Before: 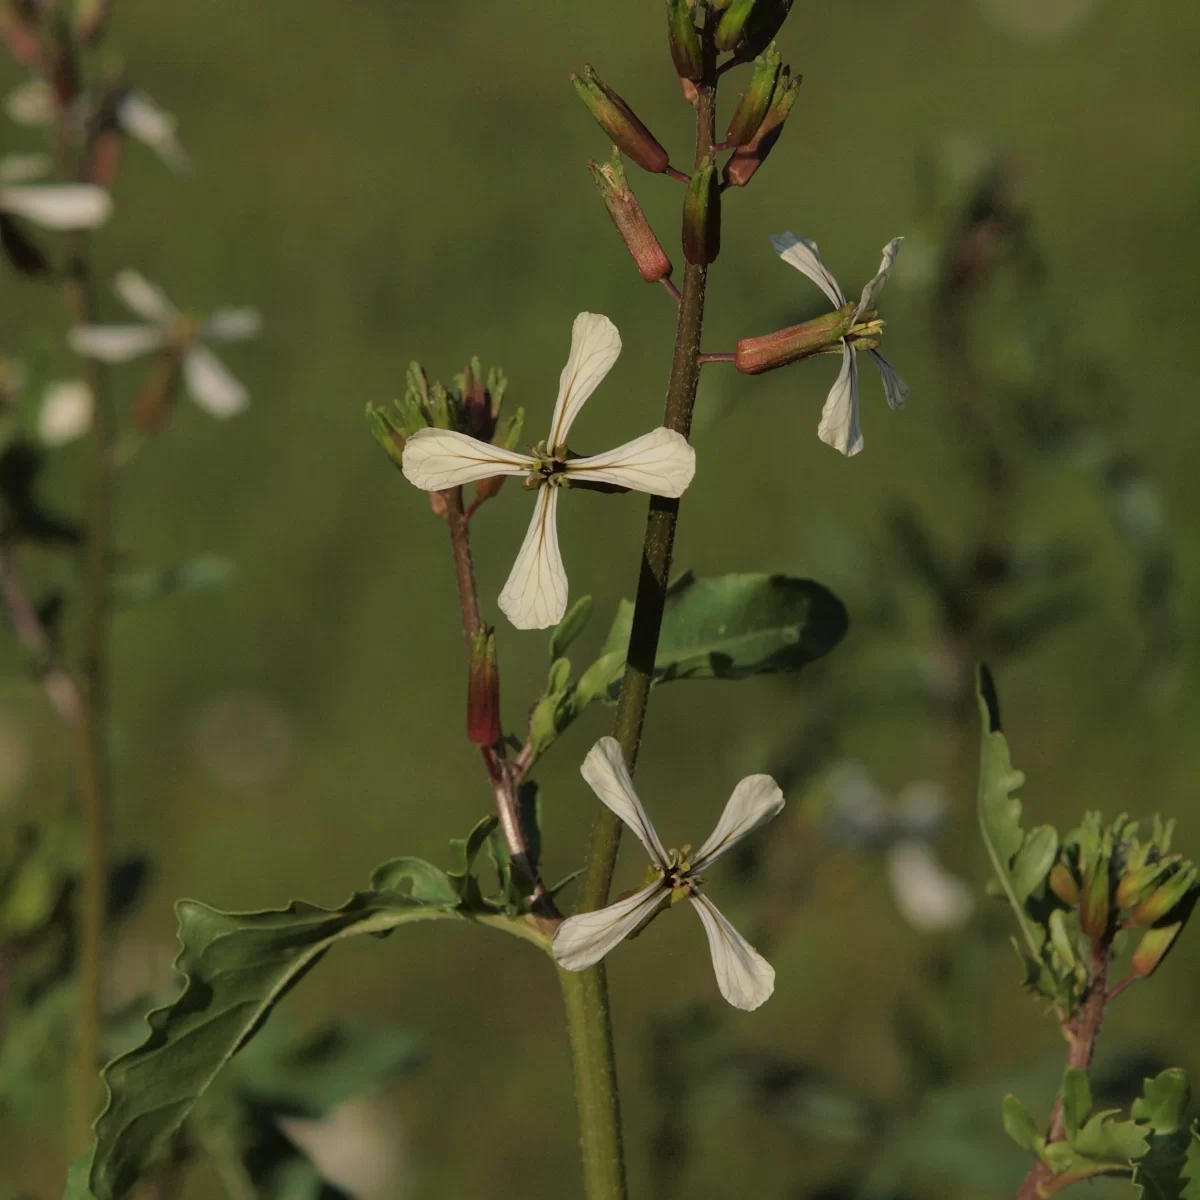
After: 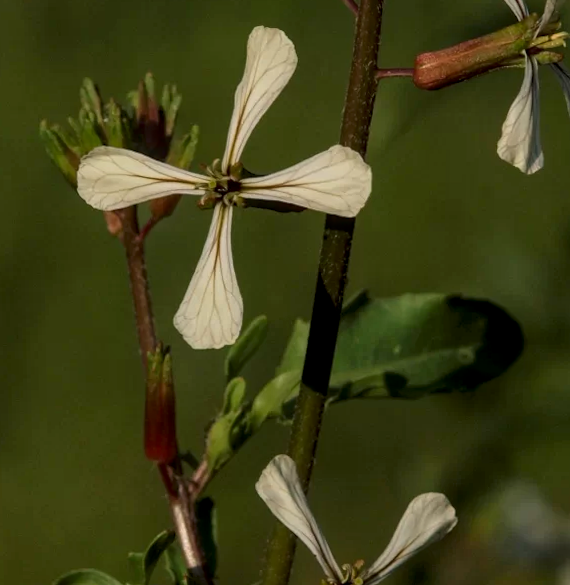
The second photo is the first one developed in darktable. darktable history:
crop: left 25%, top 25%, right 25%, bottom 25%
local contrast: detail 130%
contrast brightness saturation: contrast 0.07, brightness -0.14, saturation 0.11
rotate and perspective: rotation 0.074°, lens shift (vertical) 0.096, lens shift (horizontal) -0.041, crop left 0.043, crop right 0.952, crop top 0.024, crop bottom 0.979
